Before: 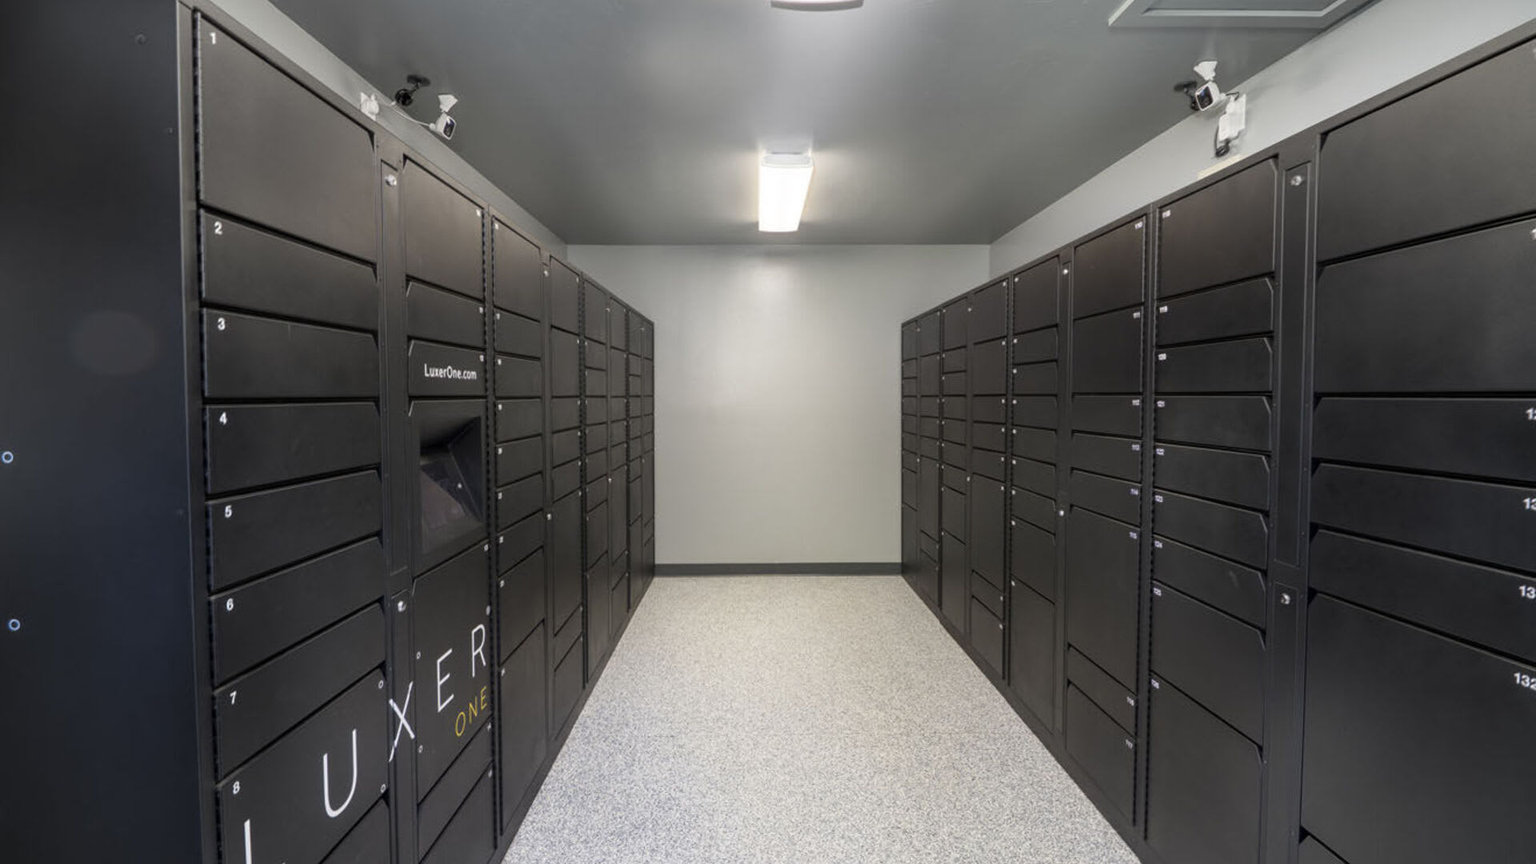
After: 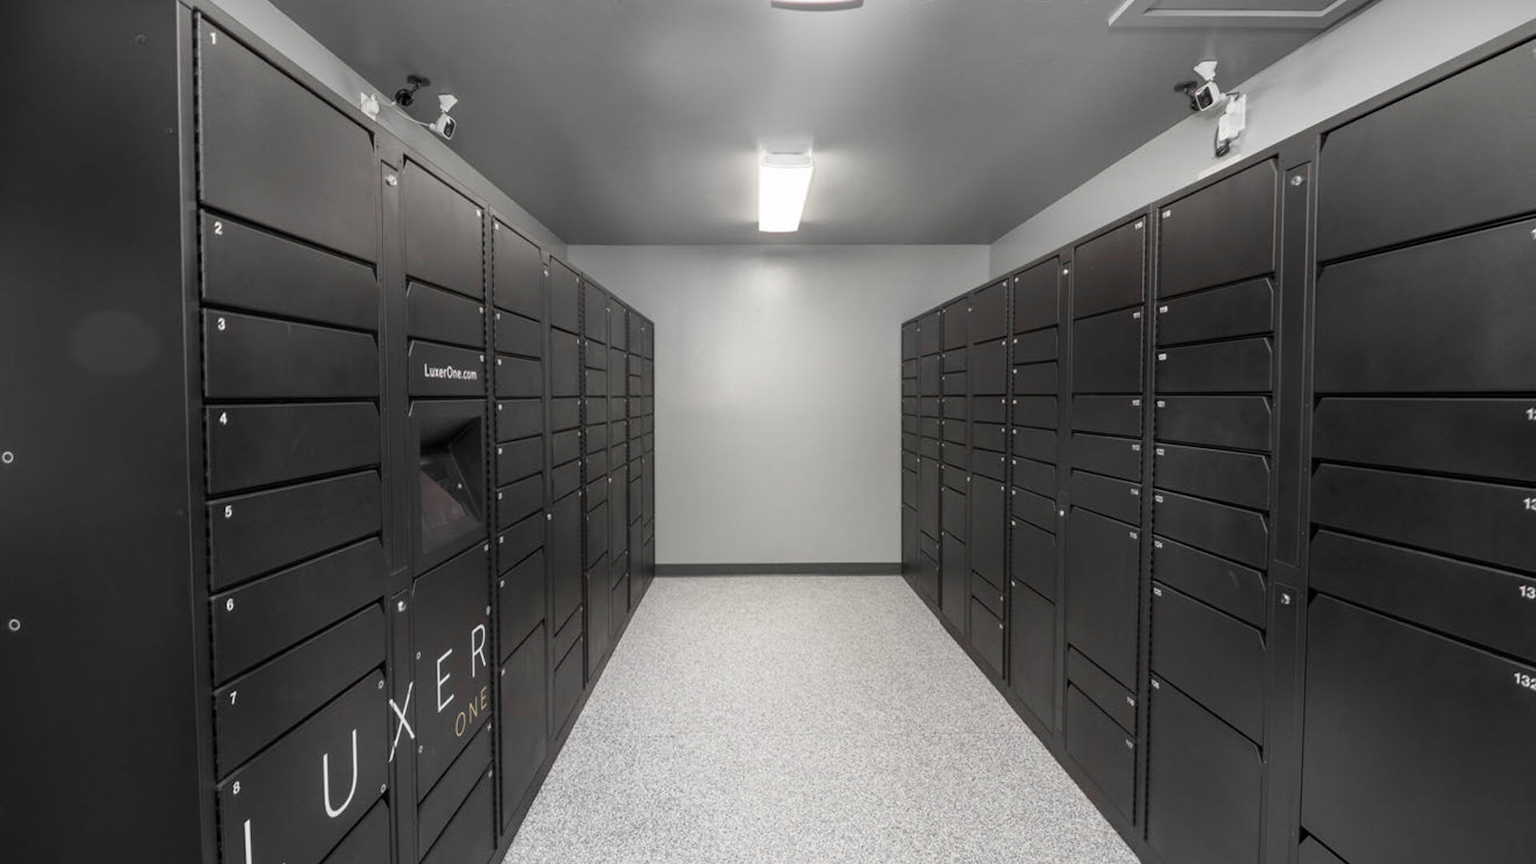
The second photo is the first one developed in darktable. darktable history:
base curve: curves: ch0 [(0, 0) (0.989, 0.992)], preserve colors none
color zones: curves: ch1 [(0, 0.831) (0.08, 0.771) (0.157, 0.268) (0.241, 0.207) (0.562, -0.005) (0.714, -0.013) (0.876, 0.01) (1, 0.831)]
